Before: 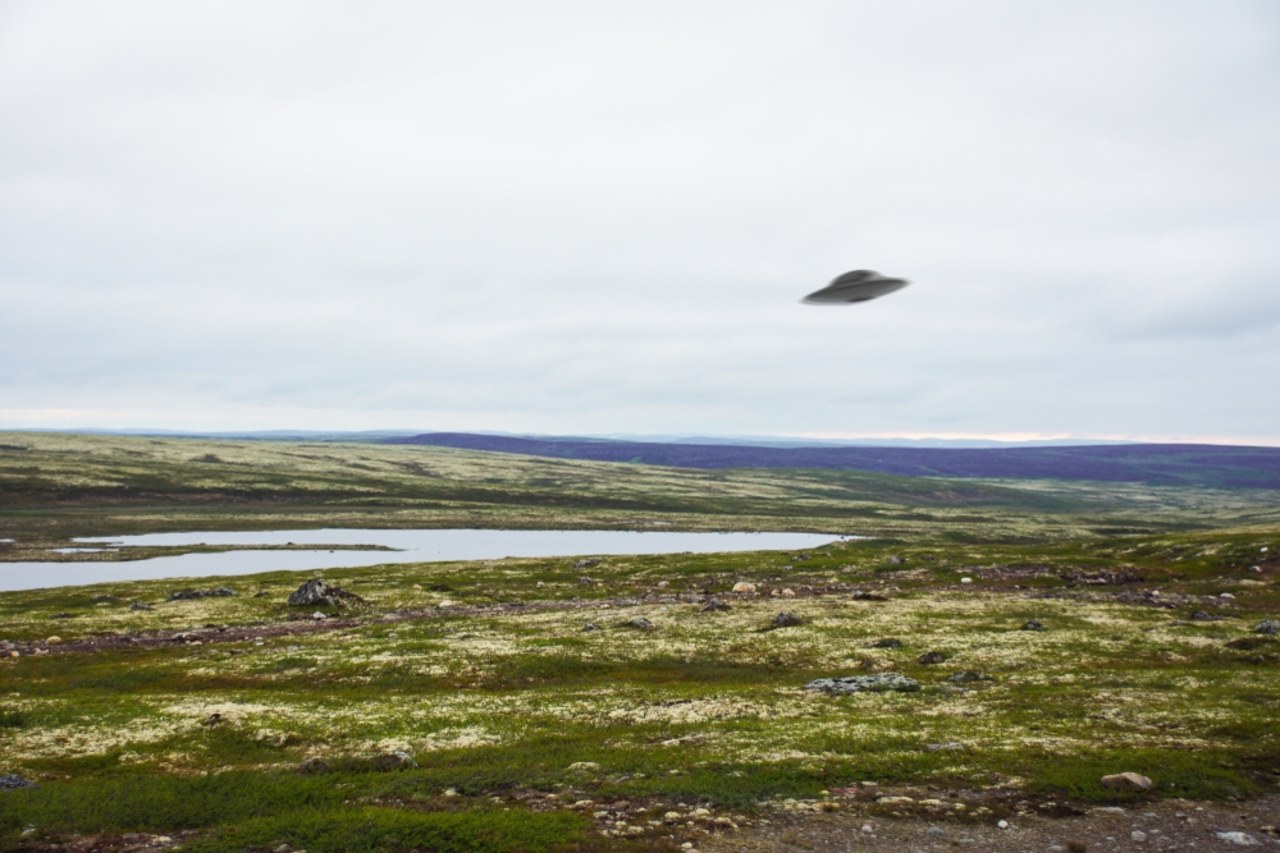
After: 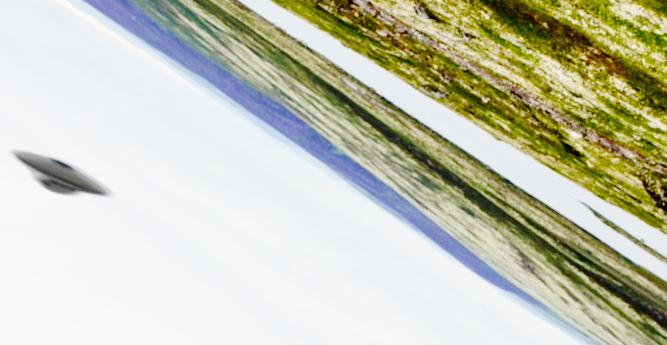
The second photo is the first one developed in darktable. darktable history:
crop and rotate: angle 147.02°, left 9.221%, top 15.665%, right 4.373%, bottom 17.182%
base curve: curves: ch0 [(0, 0) (0.036, 0.01) (0.123, 0.254) (0.258, 0.504) (0.507, 0.748) (1, 1)], preserve colors none
